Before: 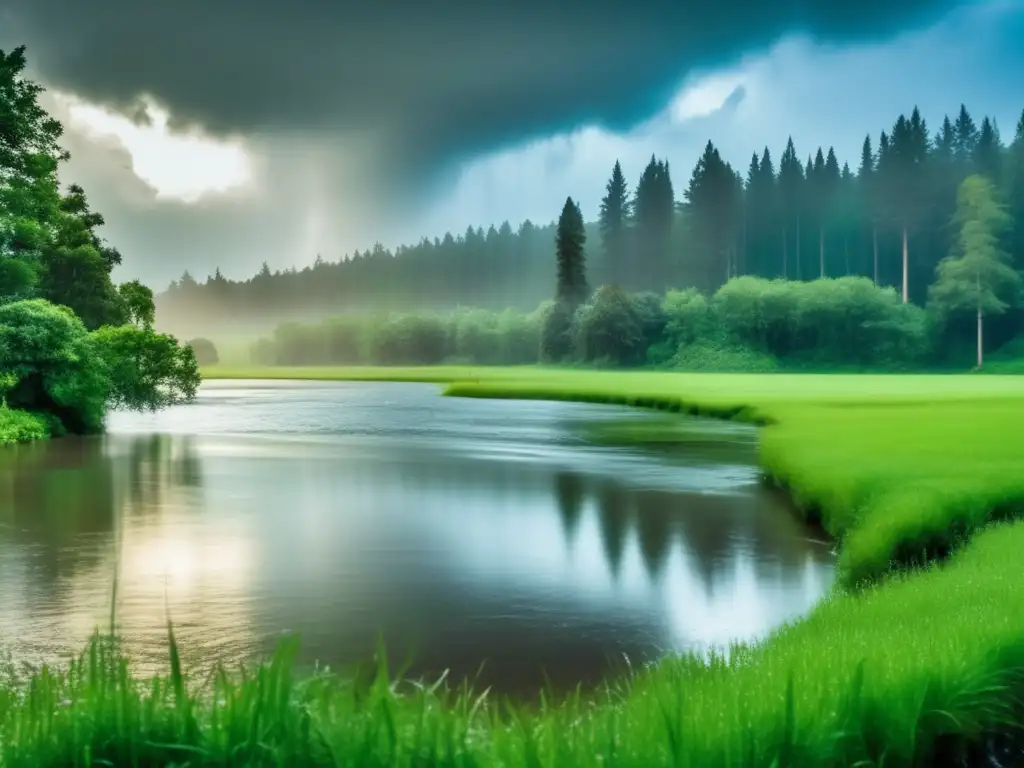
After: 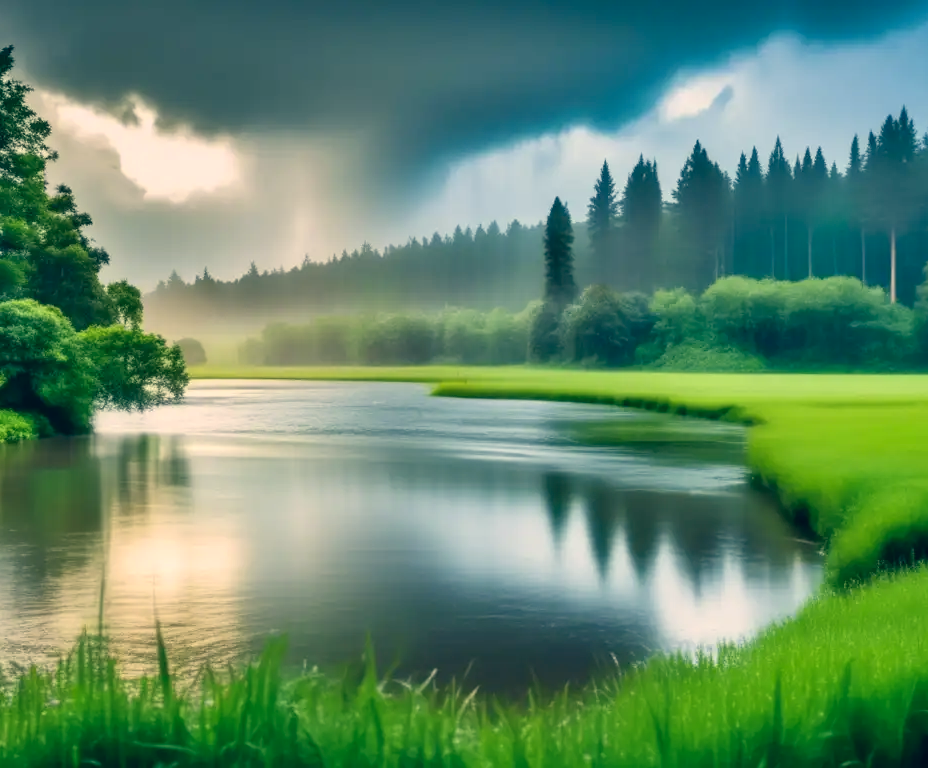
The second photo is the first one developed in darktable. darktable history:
color correction: highlights a* 10.33, highlights b* 14.12, shadows a* -9.71, shadows b* -14.94
crop and rotate: left 1.235%, right 8.128%
